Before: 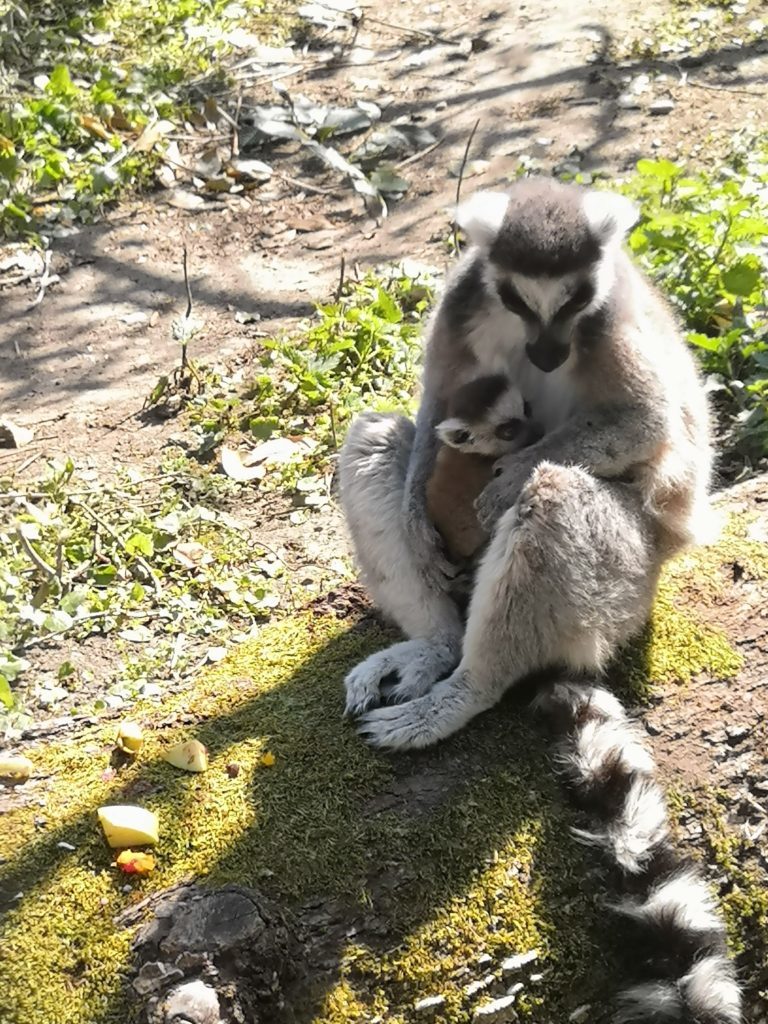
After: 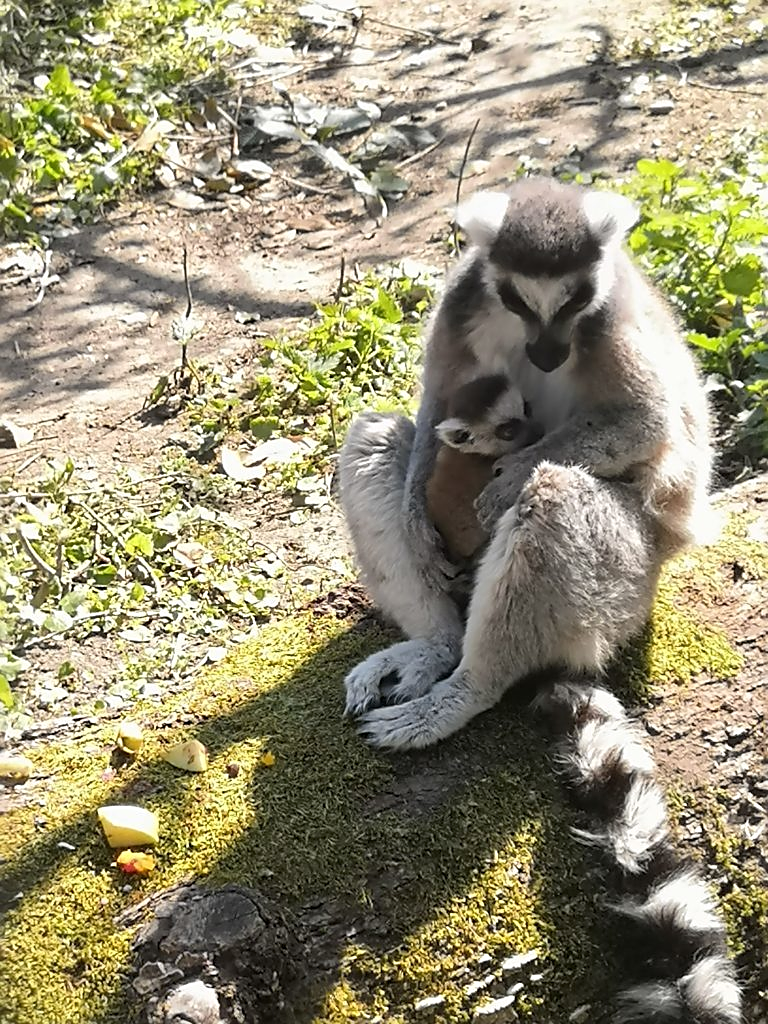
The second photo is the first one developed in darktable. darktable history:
color contrast: green-magenta contrast 0.96
sharpen: on, module defaults
